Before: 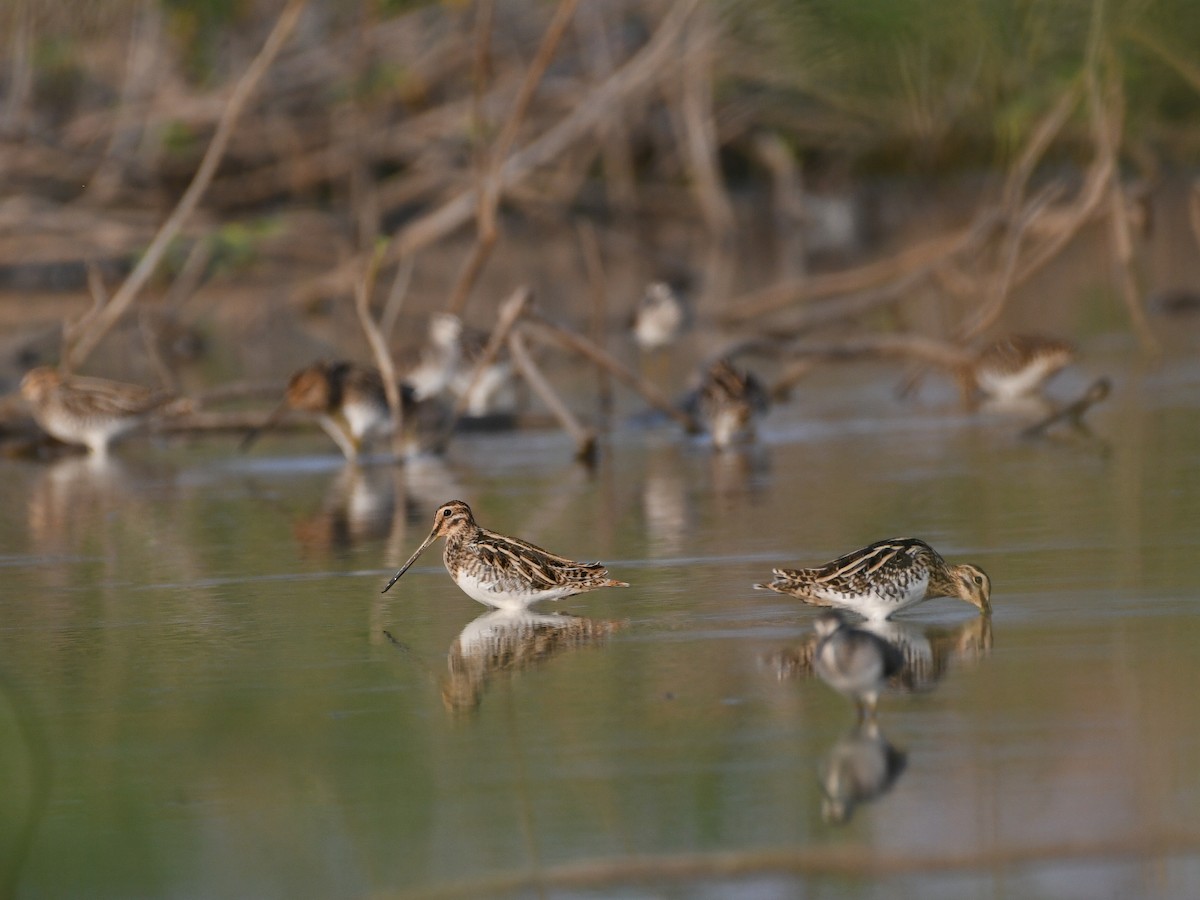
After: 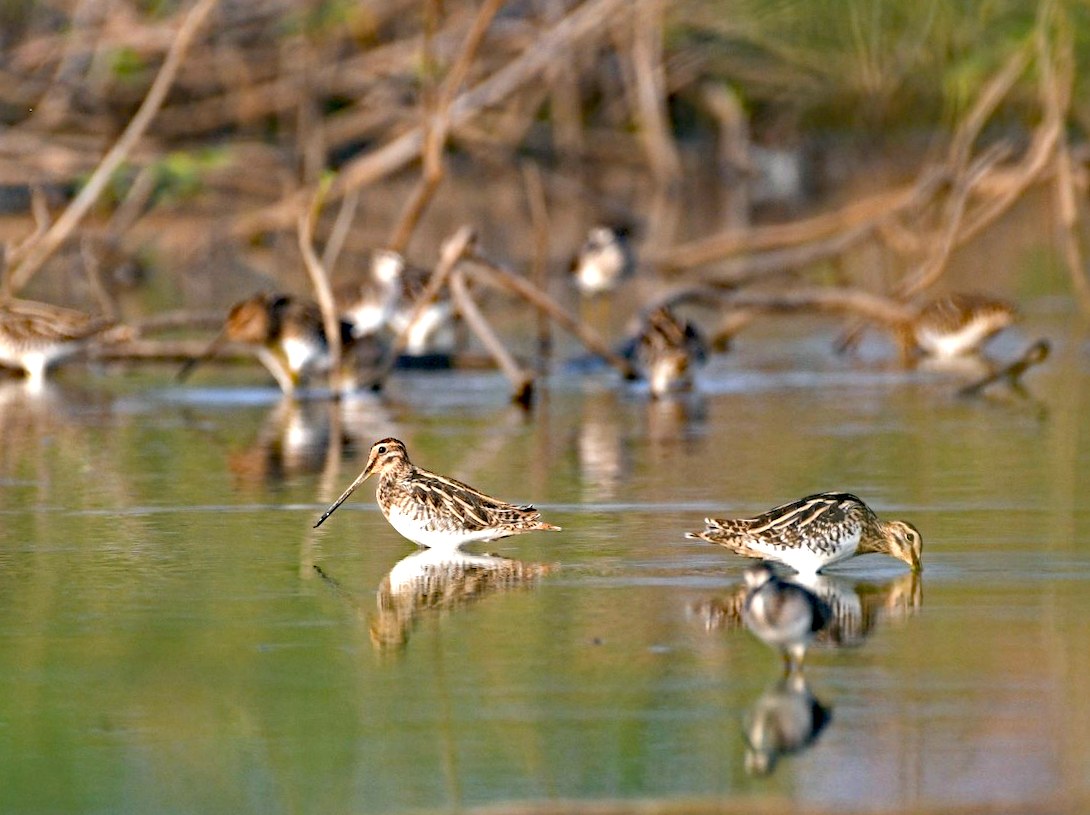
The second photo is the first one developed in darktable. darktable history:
local contrast: mode bilateral grid, contrast 11, coarseness 25, detail 115%, midtone range 0.2
crop and rotate: angle -2.16°, left 3.096%, top 4.251%, right 1.511%, bottom 0.672%
exposure: black level correction 0, exposure 1.199 EV, compensate highlight preservation false
haze removal: strength 0.526, distance 0.919, compatibility mode true, adaptive false
